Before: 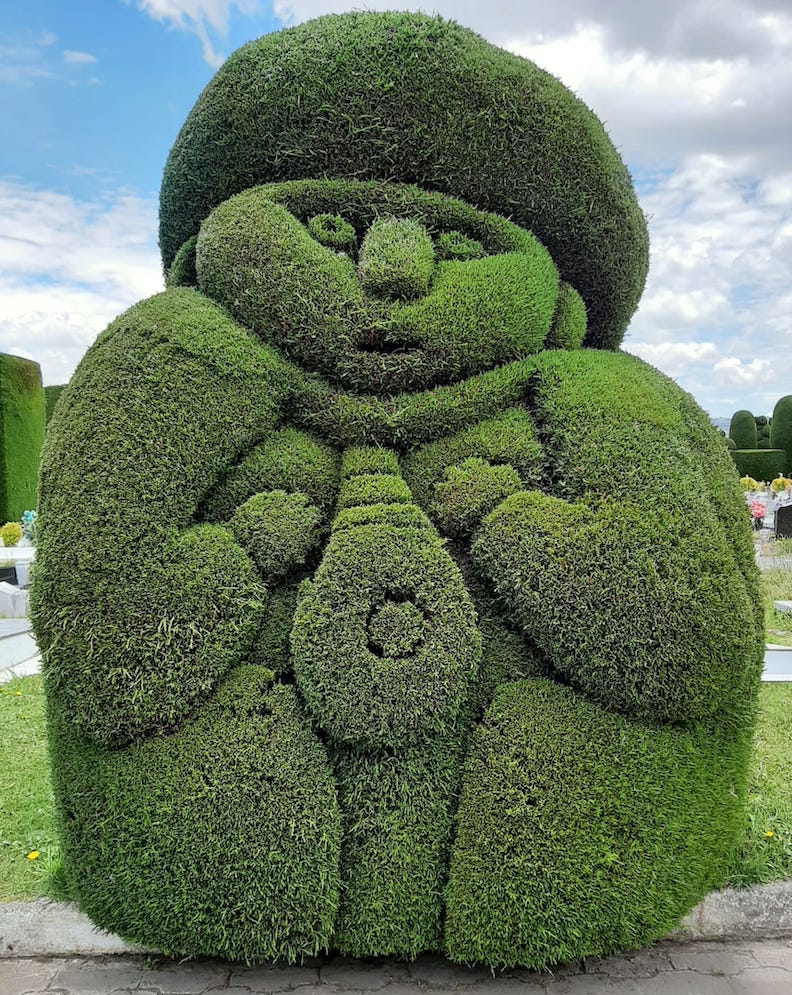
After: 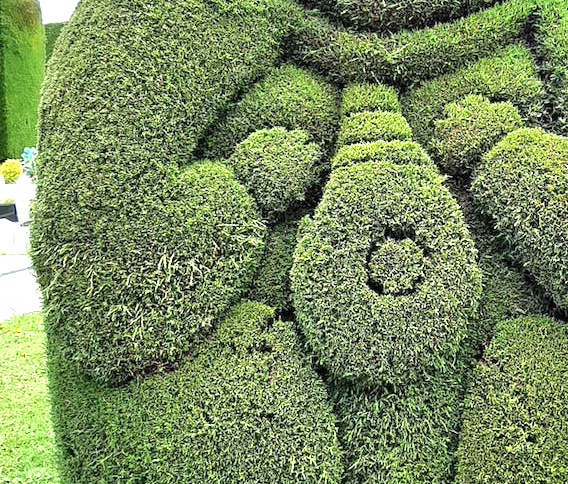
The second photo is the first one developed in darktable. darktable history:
crop: top 36.552%, right 28.259%, bottom 14.764%
exposure: black level correction 0, exposure 1.169 EV, compensate highlight preservation false
